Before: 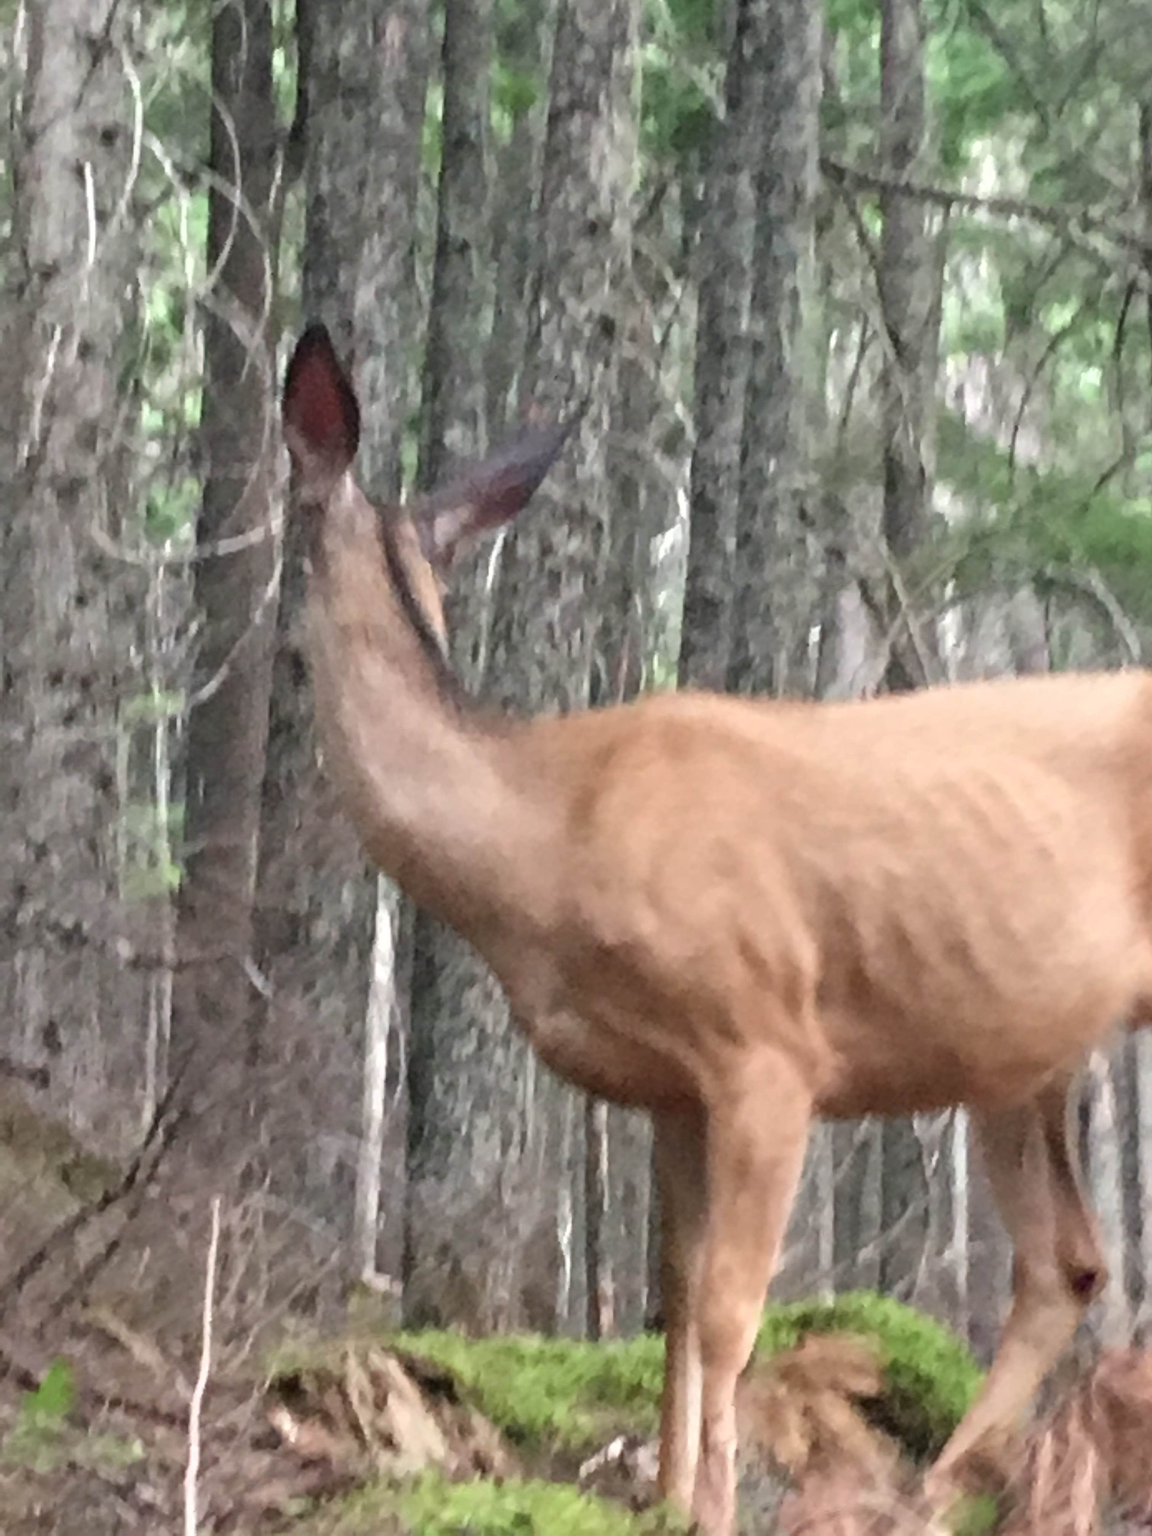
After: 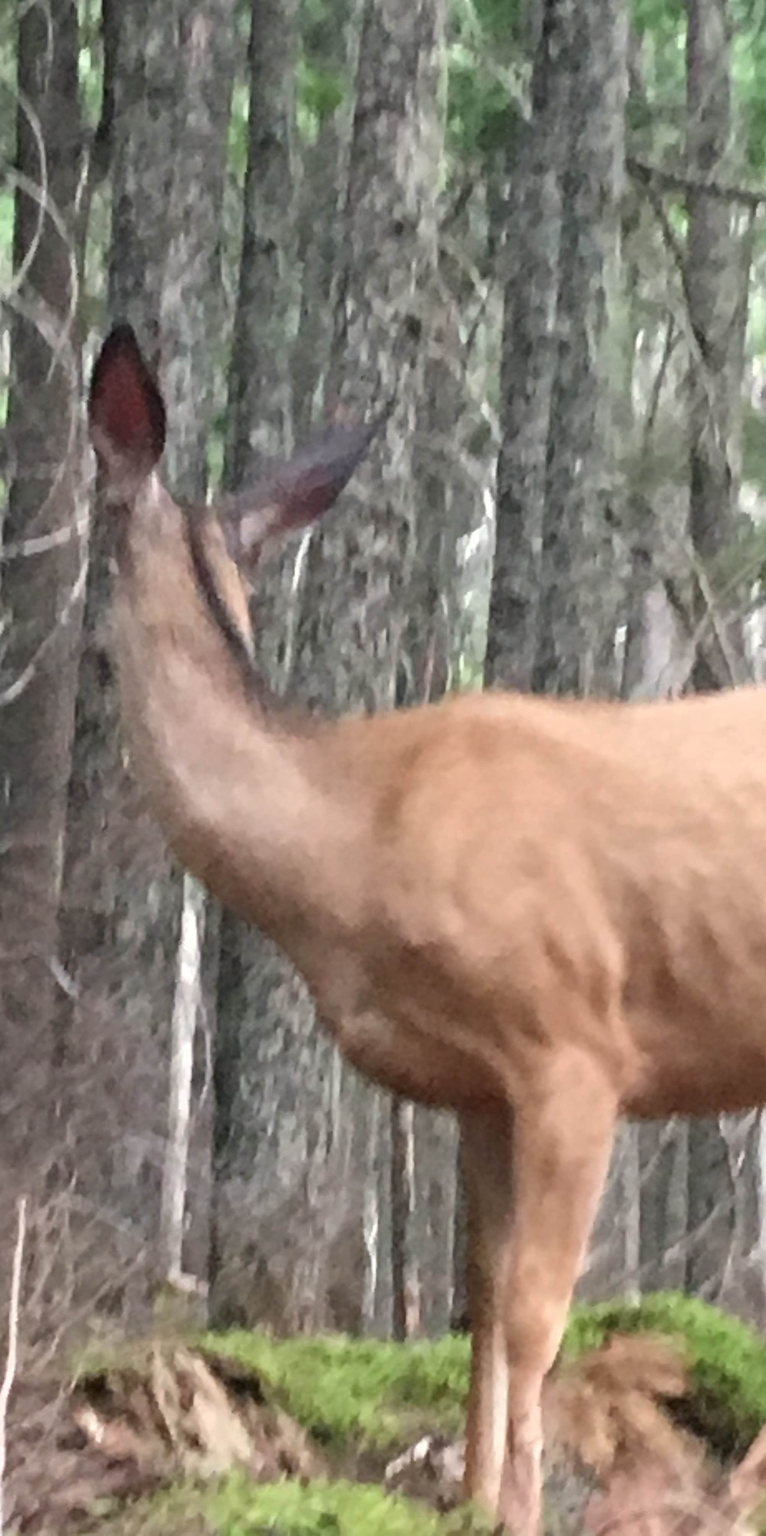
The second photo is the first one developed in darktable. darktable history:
crop: left 16.894%, right 16.545%
